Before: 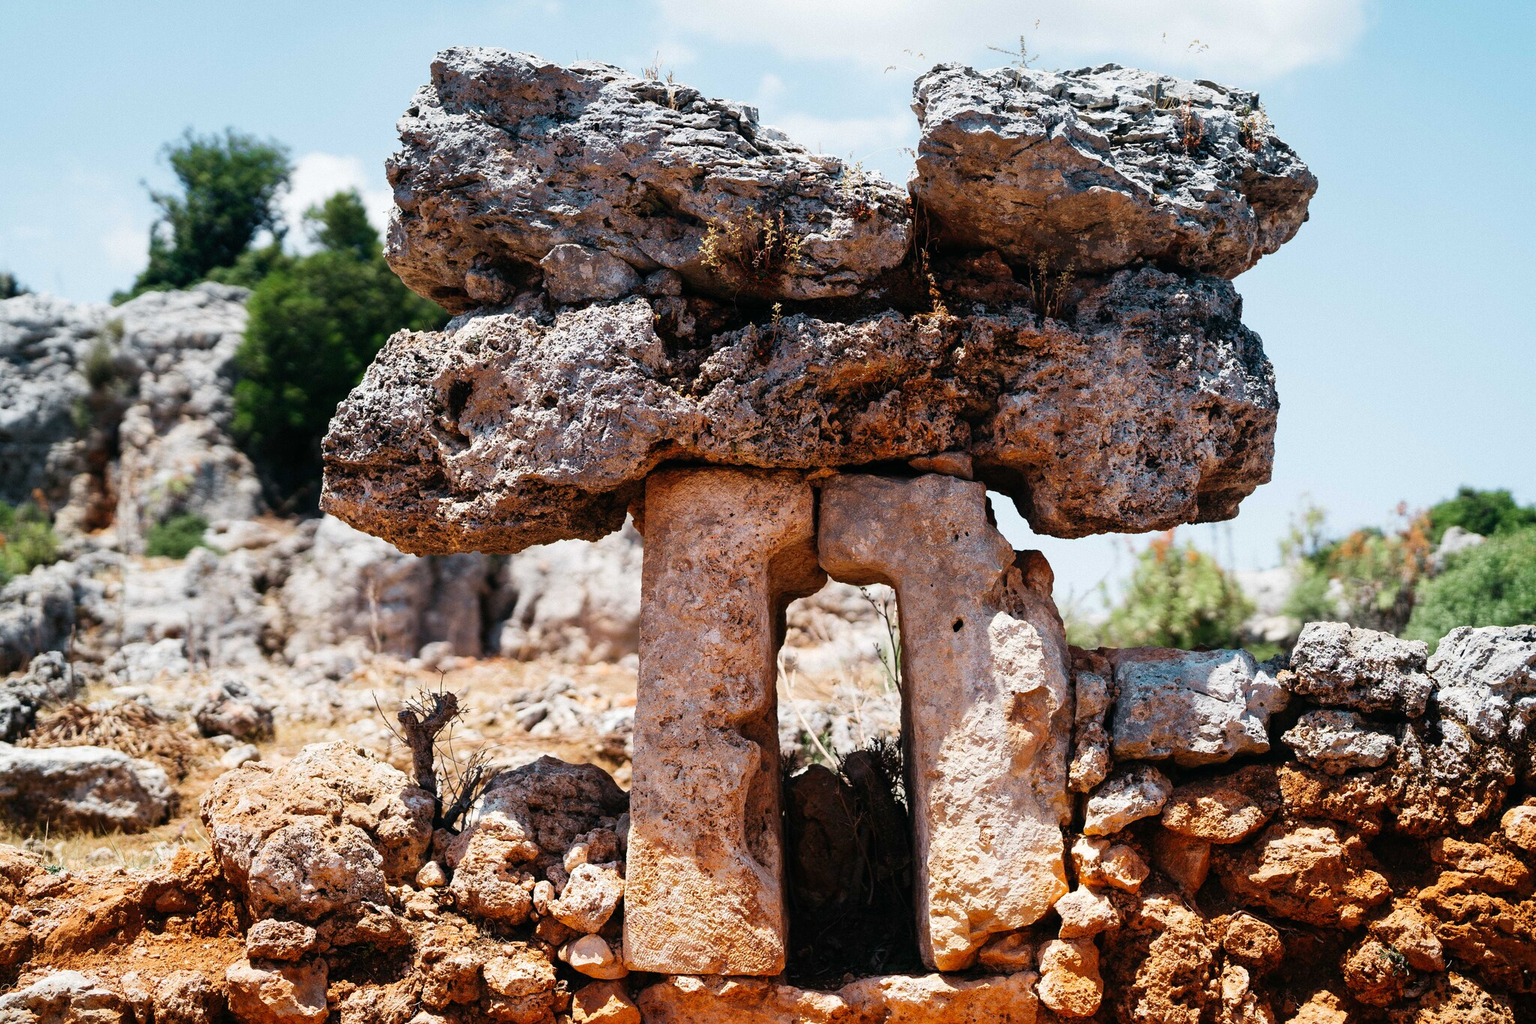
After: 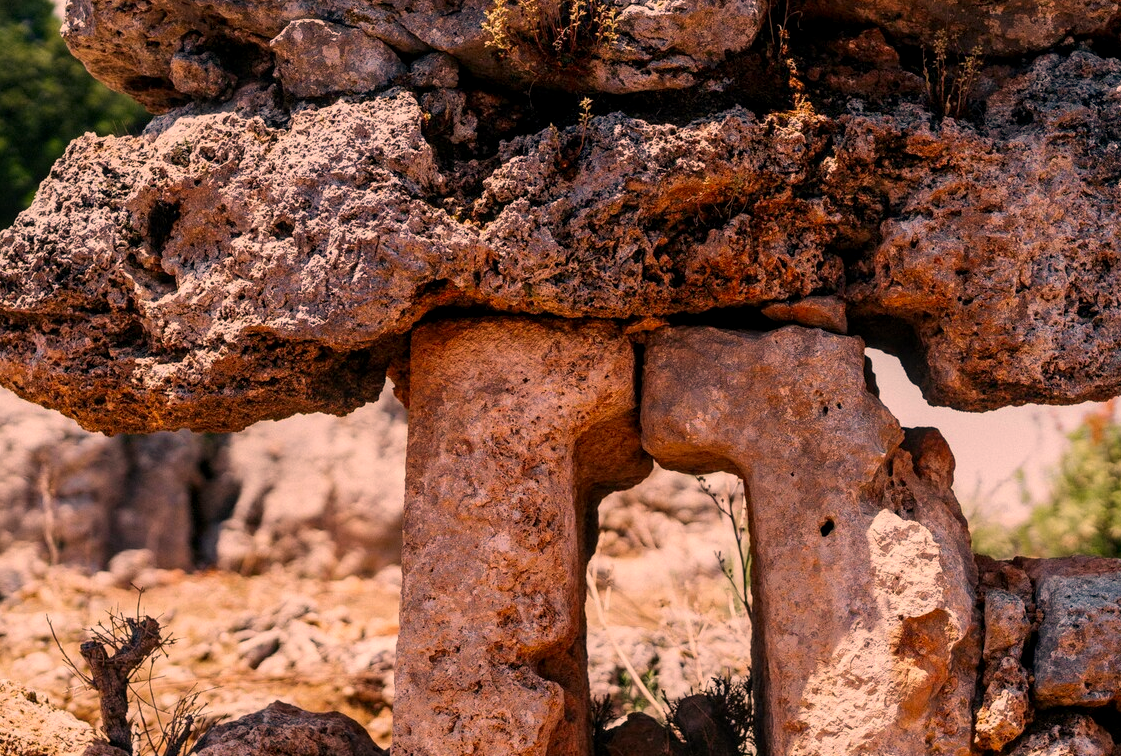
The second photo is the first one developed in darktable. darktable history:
crop and rotate: left 22.005%, top 22.463%, right 23.251%, bottom 22.094%
local contrast: on, module defaults
color correction: highlights a* 22.54, highlights b* 21.83
shadows and highlights: radius 121.25, shadows 21.52, white point adjustment -9.55, highlights -14.8, soften with gaussian
